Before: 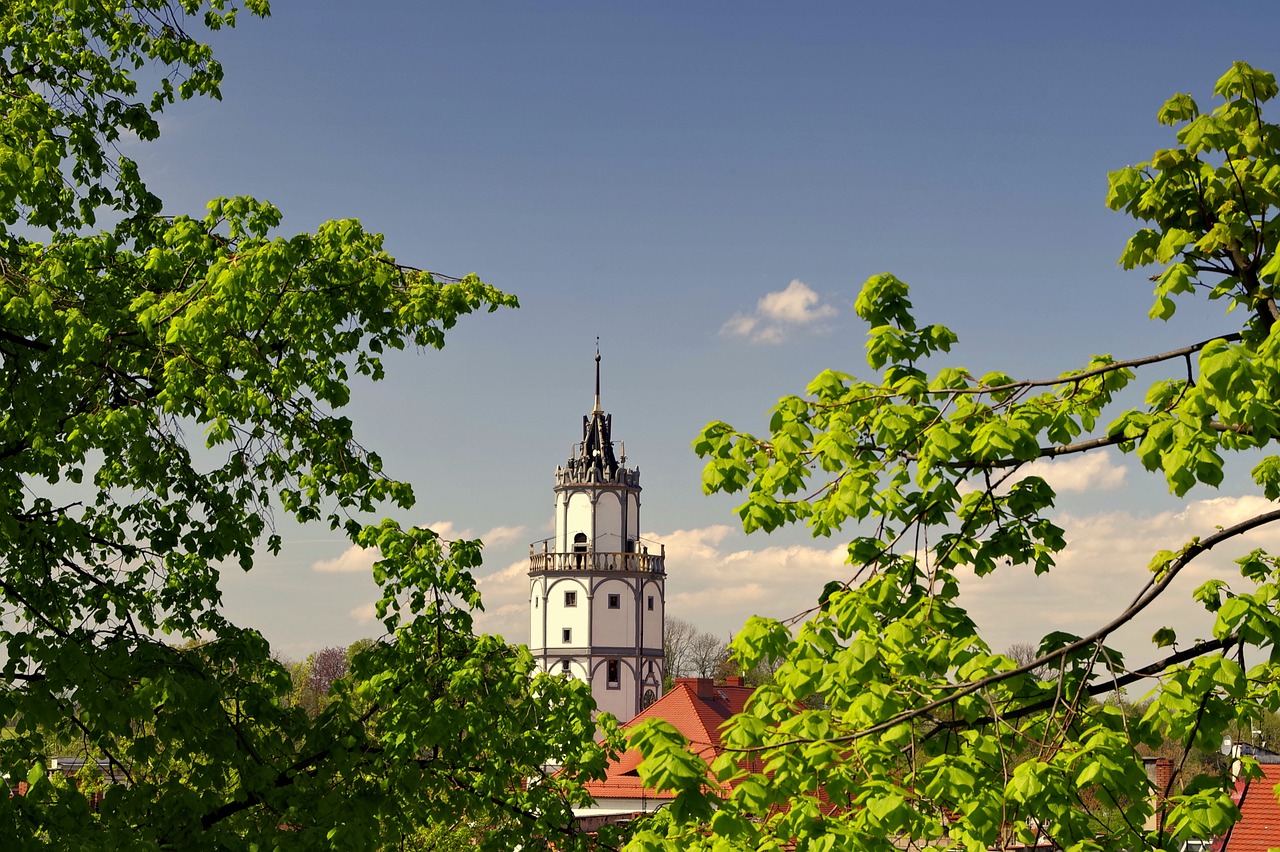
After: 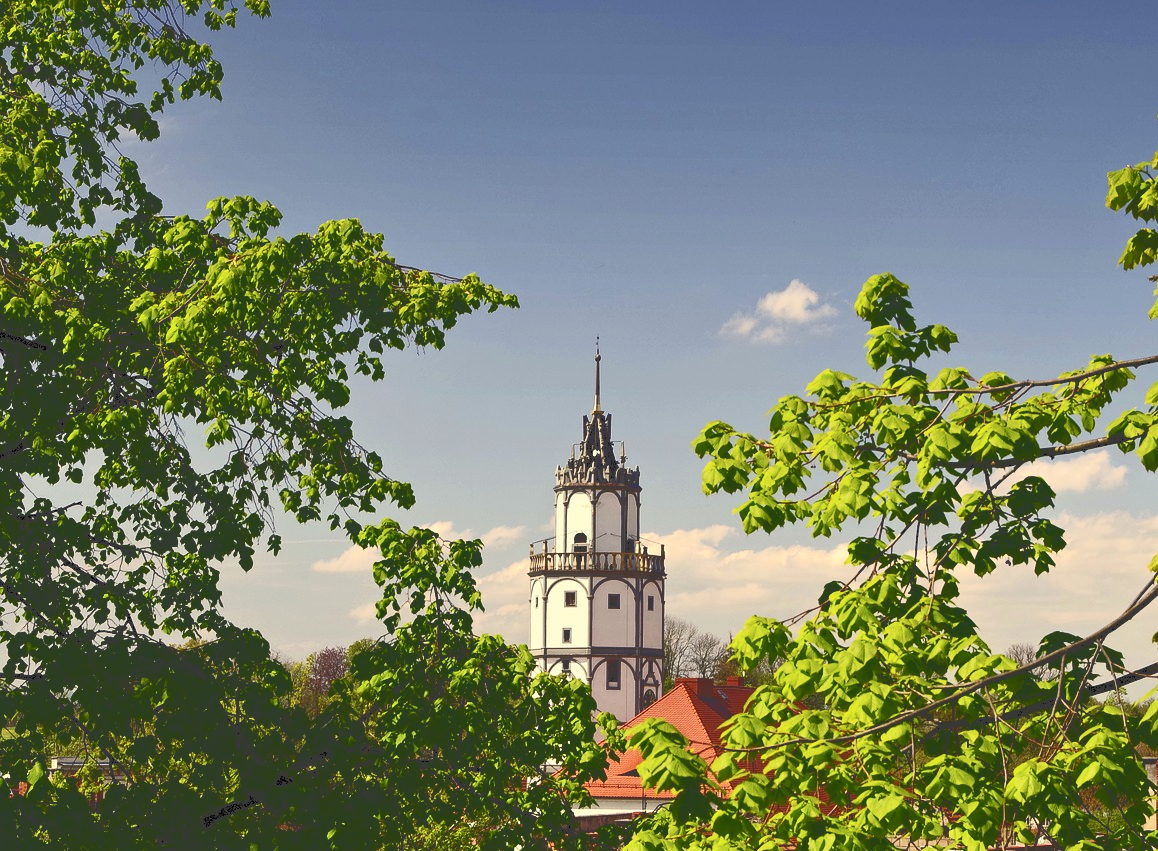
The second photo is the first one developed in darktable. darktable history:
tone curve: curves: ch0 [(0, 0) (0.003, 0.235) (0.011, 0.235) (0.025, 0.235) (0.044, 0.235) (0.069, 0.235) (0.1, 0.237) (0.136, 0.239) (0.177, 0.243) (0.224, 0.256) (0.277, 0.287) (0.335, 0.329) (0.399, 0.391) (0.468, 0.476) (0.543, 0.574) (0.623, 0.683) (0.709, 0.778) (0.801, 0.869) (0.898, 0.924) (1, 1)], color space Lab, independent channels, preserve colors none
crop: right 9.517%, bottom 0.048%
